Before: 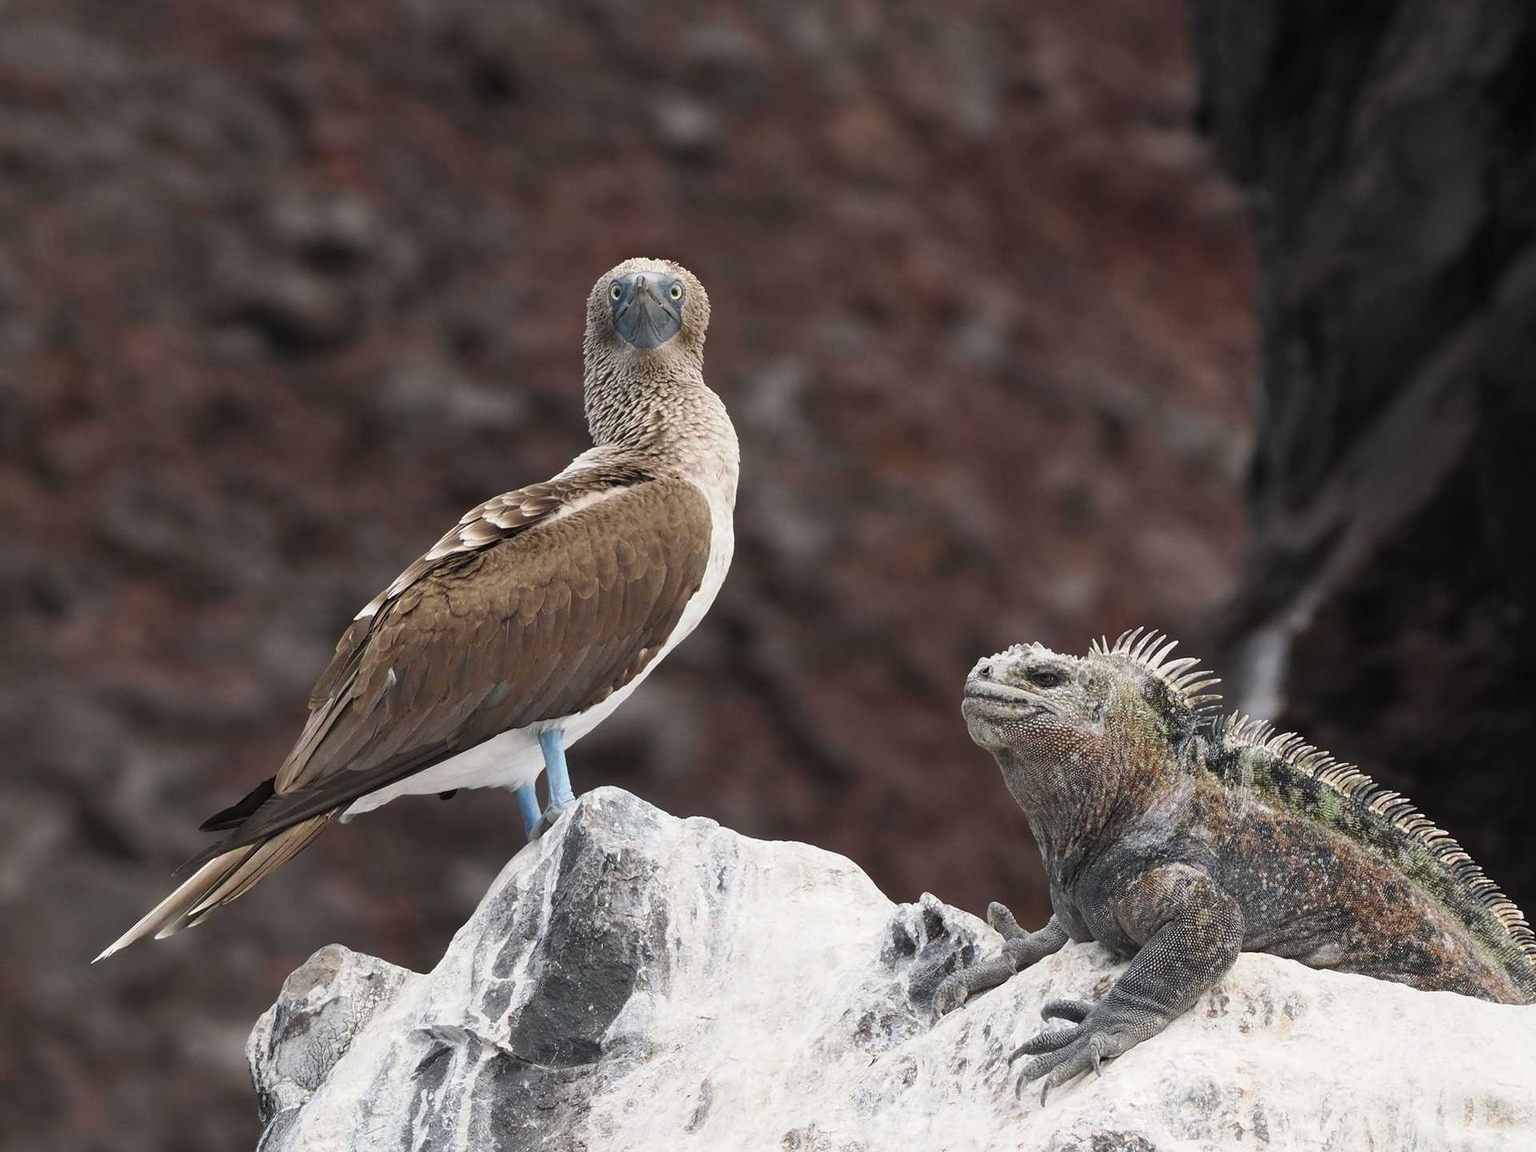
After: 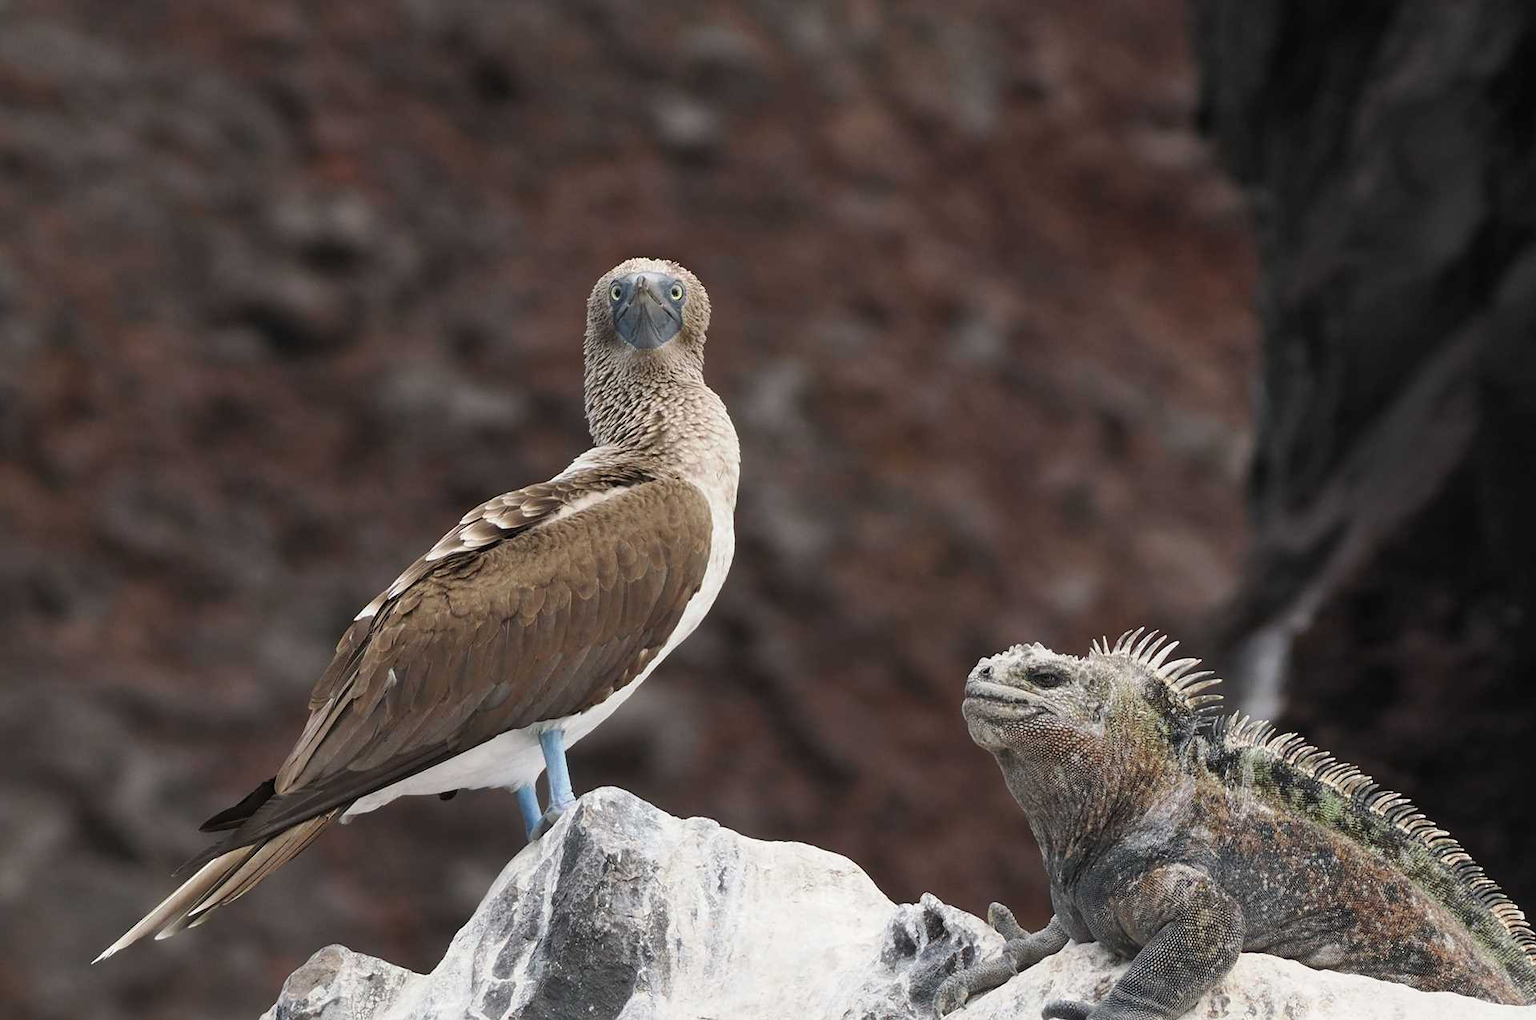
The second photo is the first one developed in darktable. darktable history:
shadows and highlights: radius 331.38, shadows 55.41, highlights -99.15, compress 94.36%, soften with gaussian
crop and rotate: top 0%, bottom 11.452%
